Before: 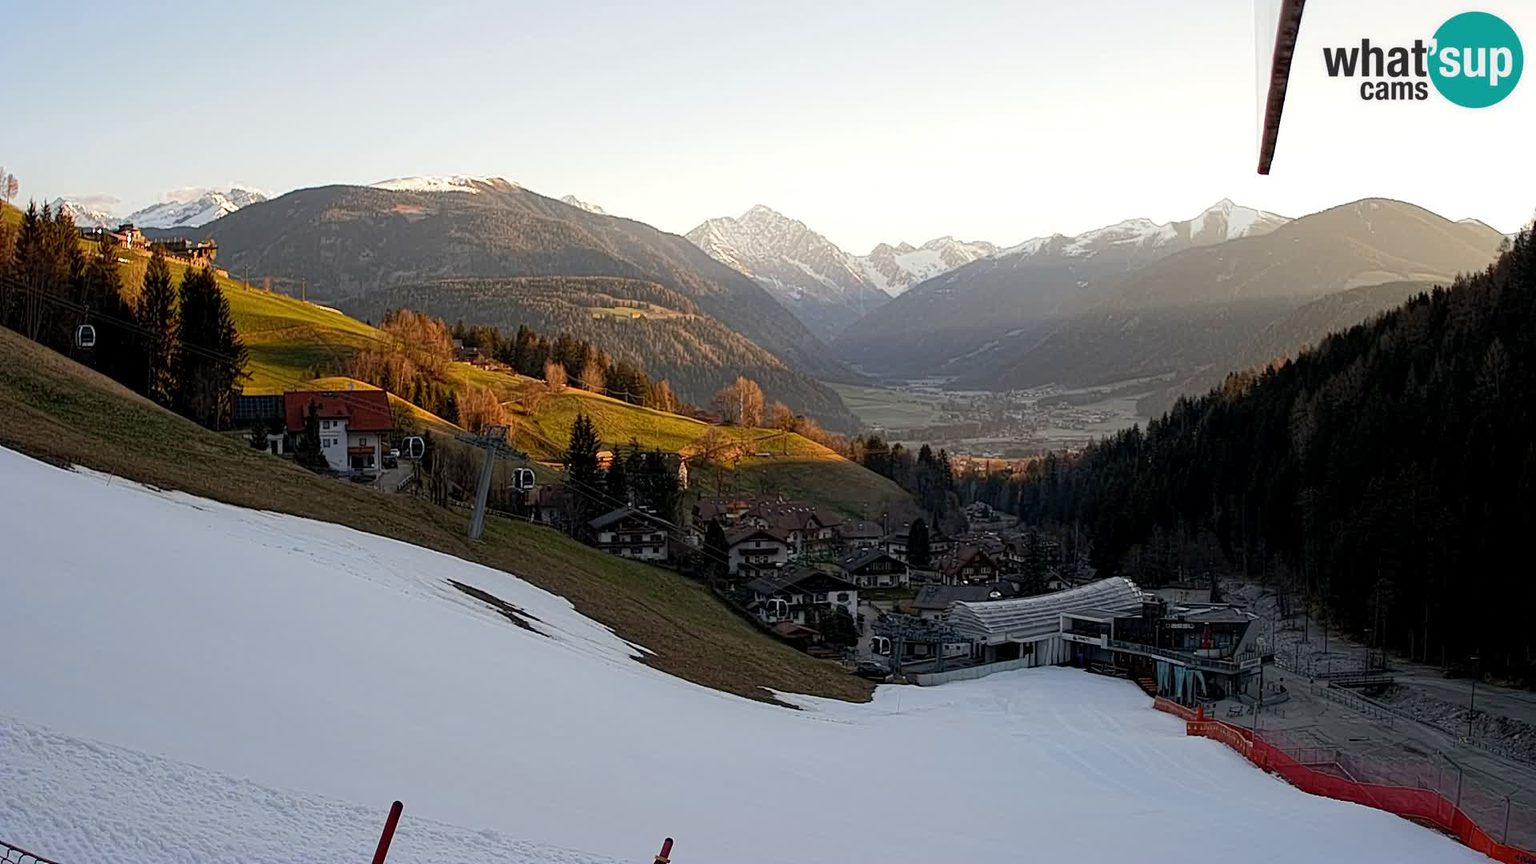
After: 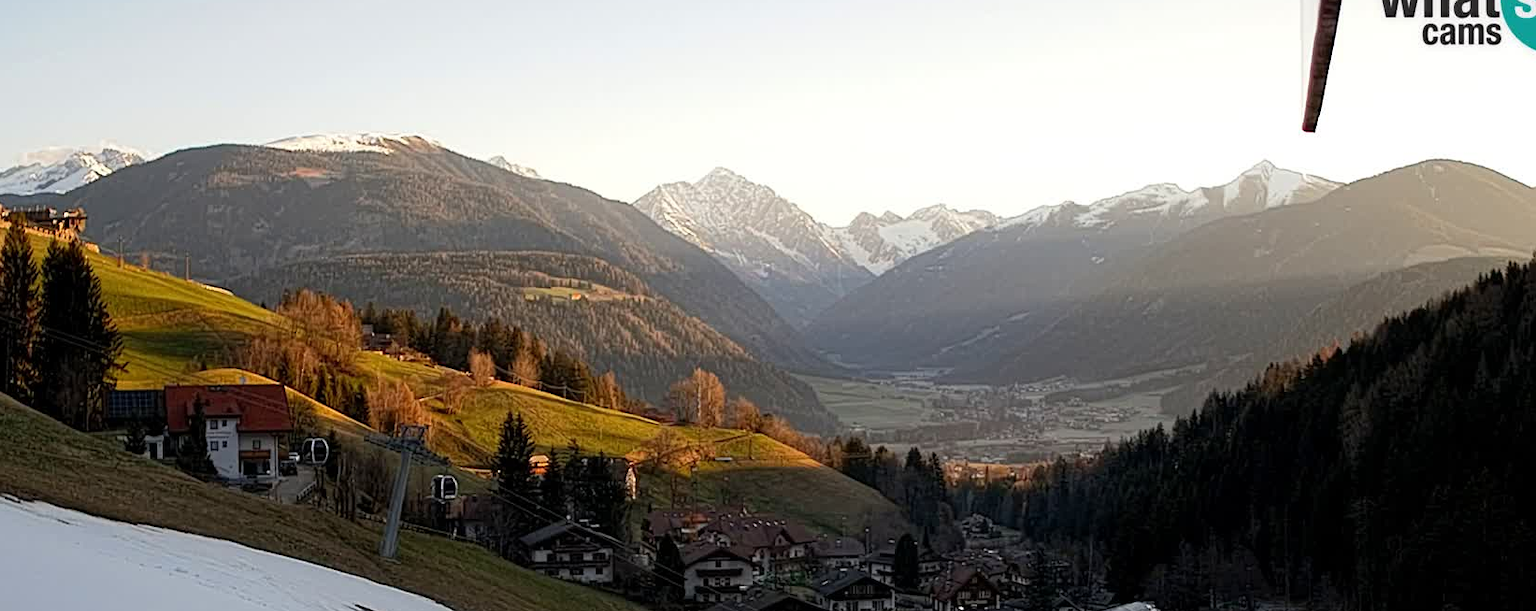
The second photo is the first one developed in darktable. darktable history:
sharpen: radius 5.363, amount 0.317, threshold 26.761
crop and rotate: left 9.371%, top 7.195%, right 5.011%, bottom 32.177%
